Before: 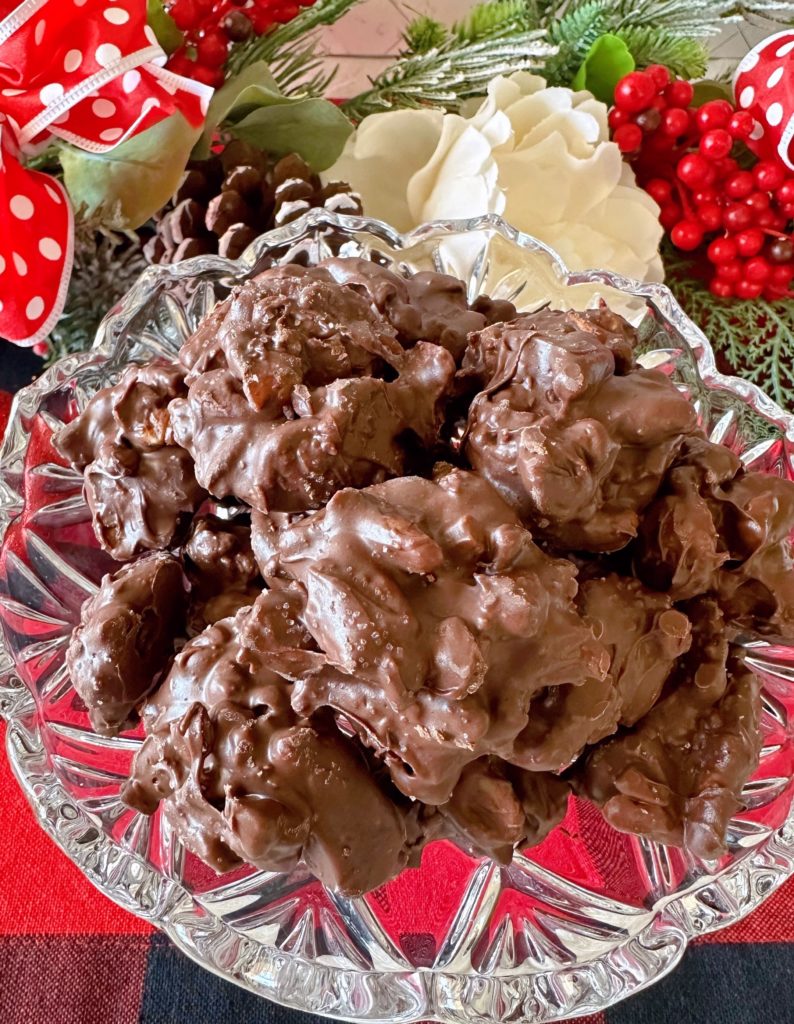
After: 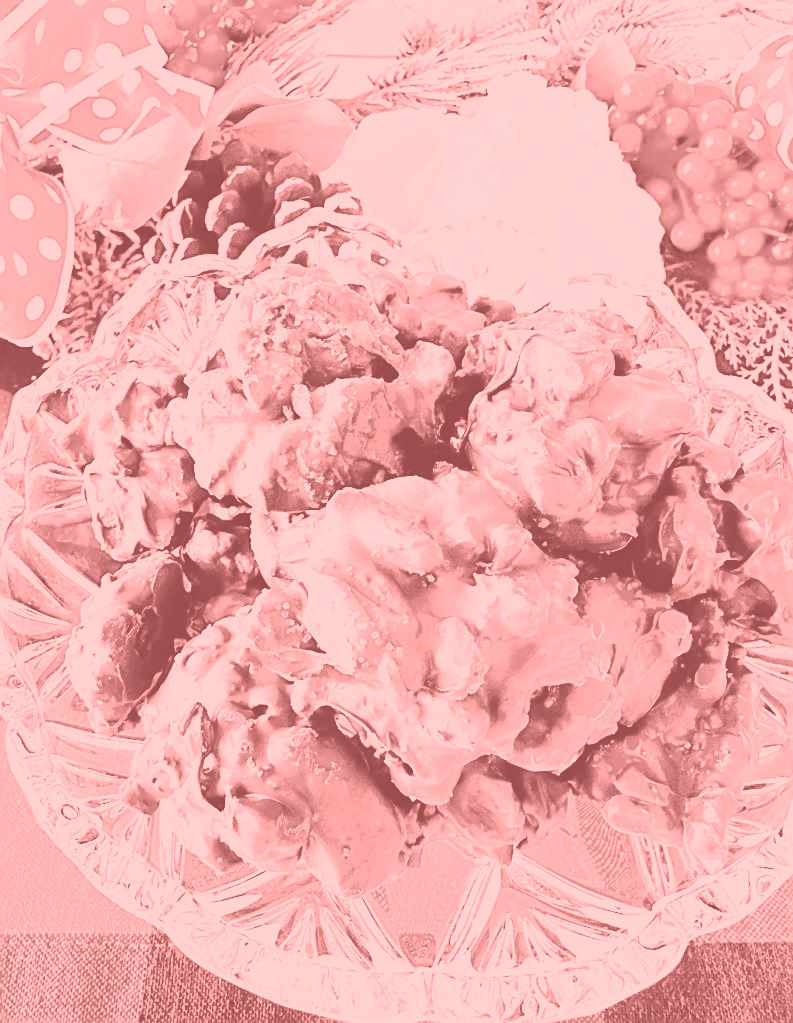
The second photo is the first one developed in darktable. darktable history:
base curve: curves: ch0 [(0, 0) (0.026, 0.03) (0.109, 0.232) (0.351, 0.748) (0.669, 0.968) (1, 1)], preserve colors none
sharpen: on, module defaults
color correction: saturation 0.85
tone equalizer: on, module defaults
colorize: saturation 51%, source mix 50.67%, lightness 50.67%
tone curve: curves: ch0 [(0, 0) (0.003, 0.015) (0.011, 0.019) (0.025, 0.025) (0.044, 0.039) (0.069, 0.053) (0.1, 0.076) (0.136, 0.107) (0.177, 0.143) (0.224, 0.19) (0.277, 0.253) (0.335, 0.32) (0.399, 0.412) (0.468, 0.524) (0.543, 0.668) (0.623, 0.717) (0.709, 0.769) (0.801, 0.82) (0.898, 0.865) (1, 1)], preserve colors none
exposure: black level correction 0, exposure 1.2 EV, compensate exposure bias true, compensate highlight preservation false
